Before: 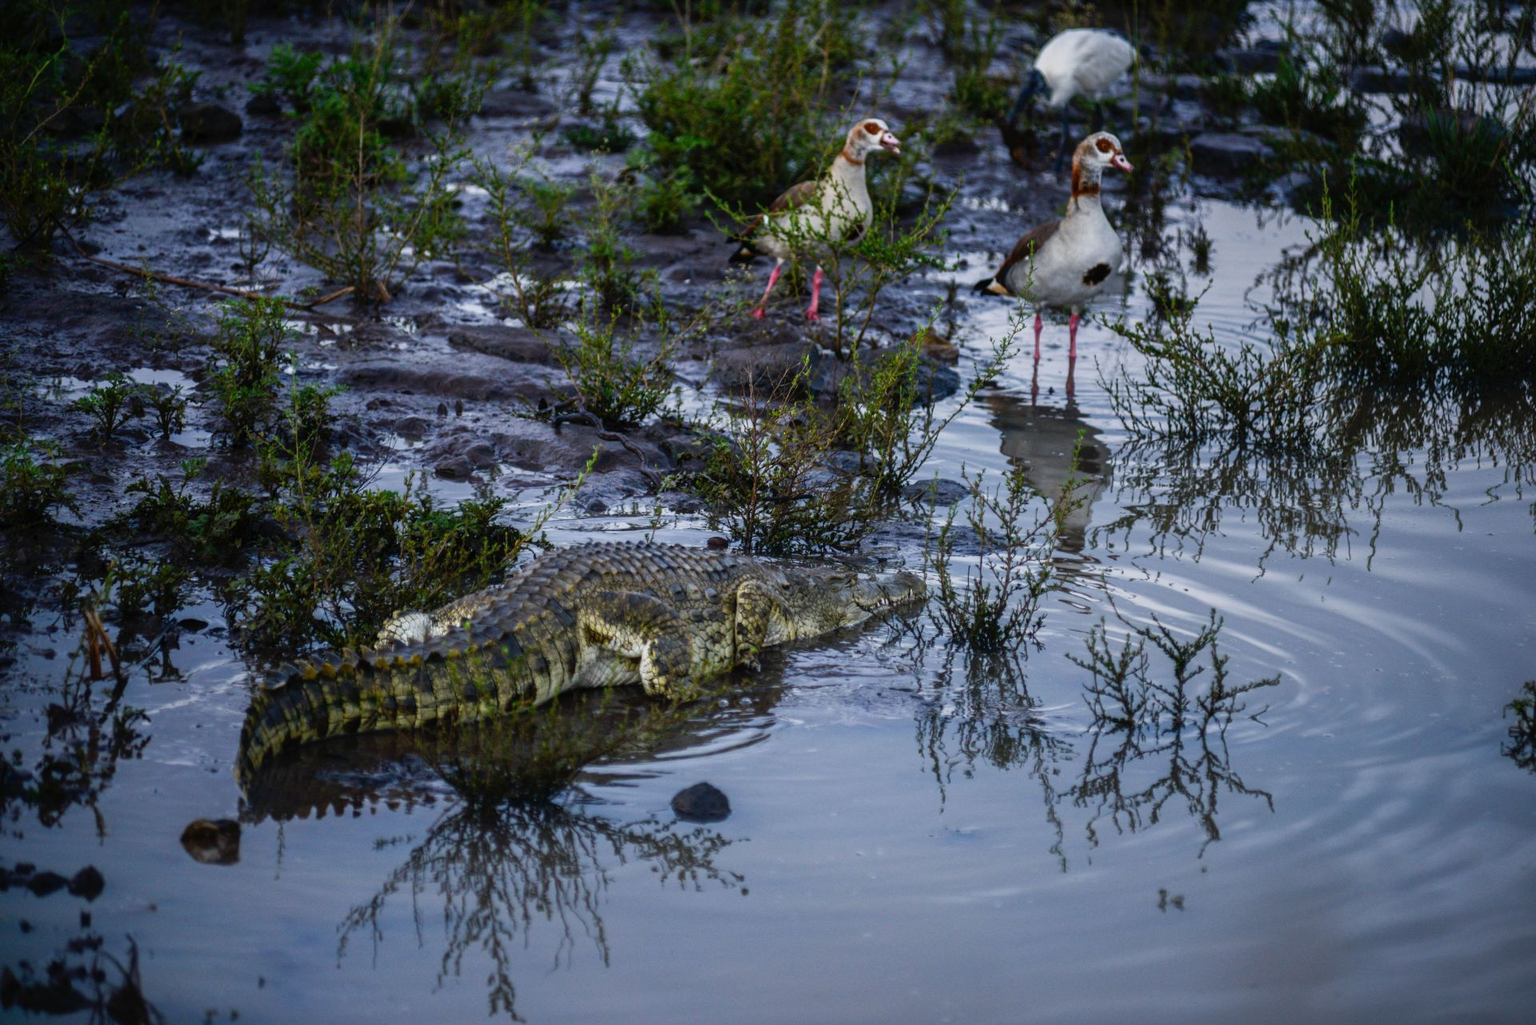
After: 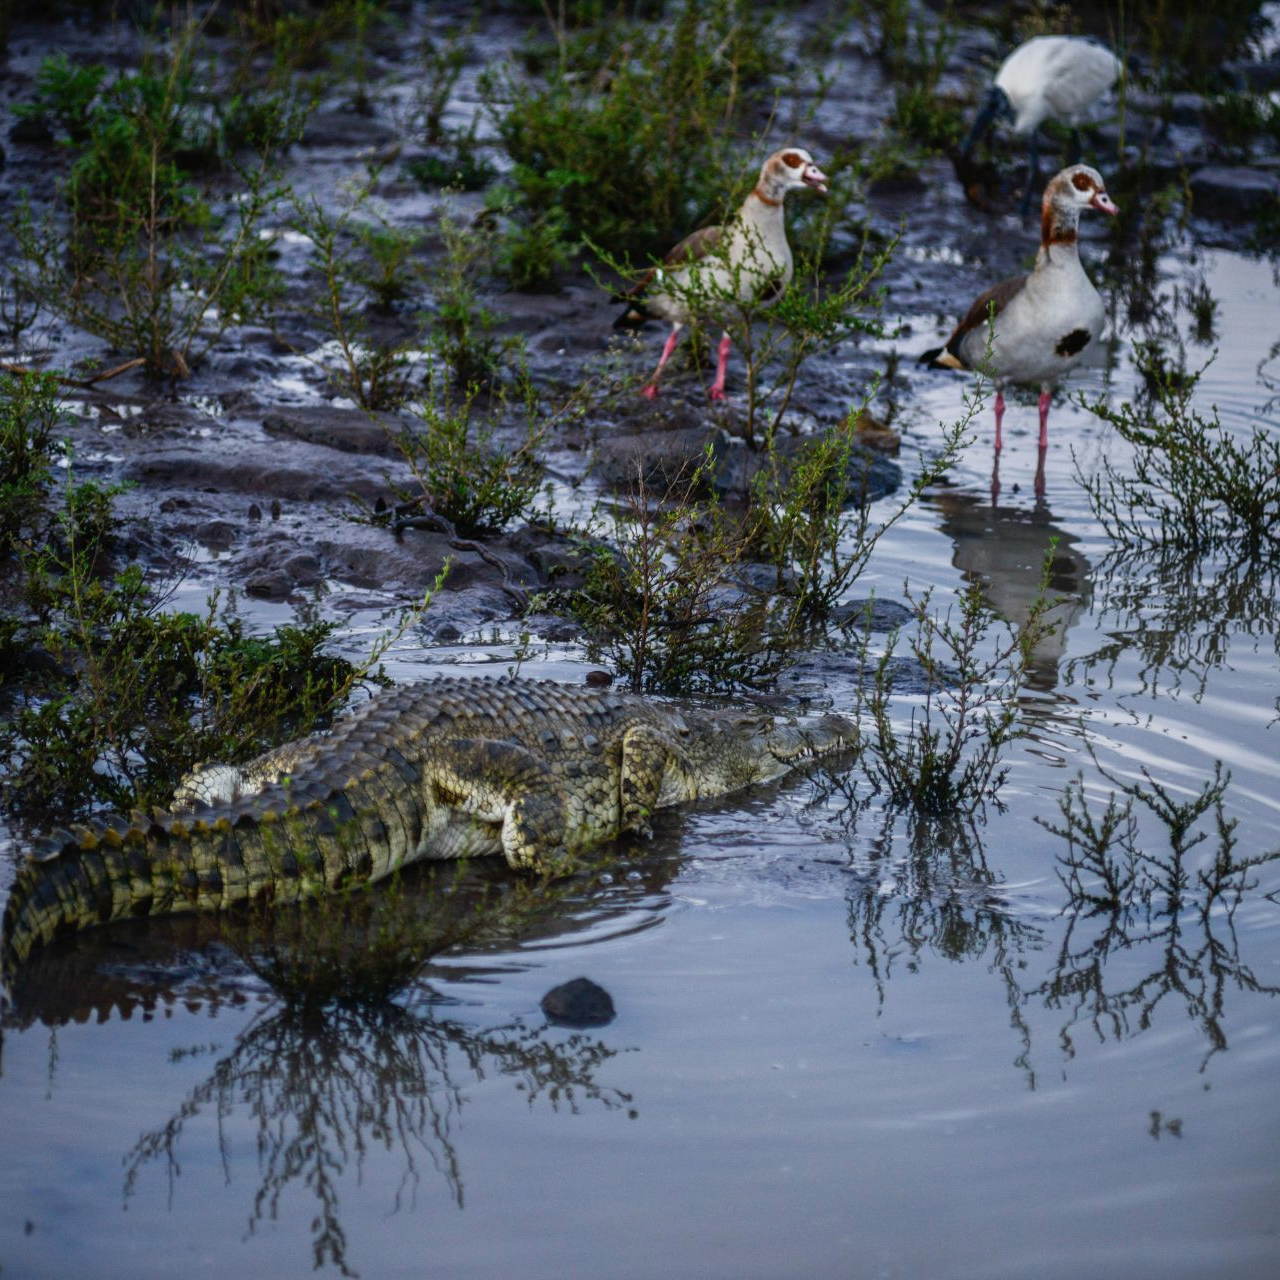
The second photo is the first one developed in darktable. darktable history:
crop and rotate: left 15.546%, right 17.787%
contrast brightness saturation: saturation -0.05
